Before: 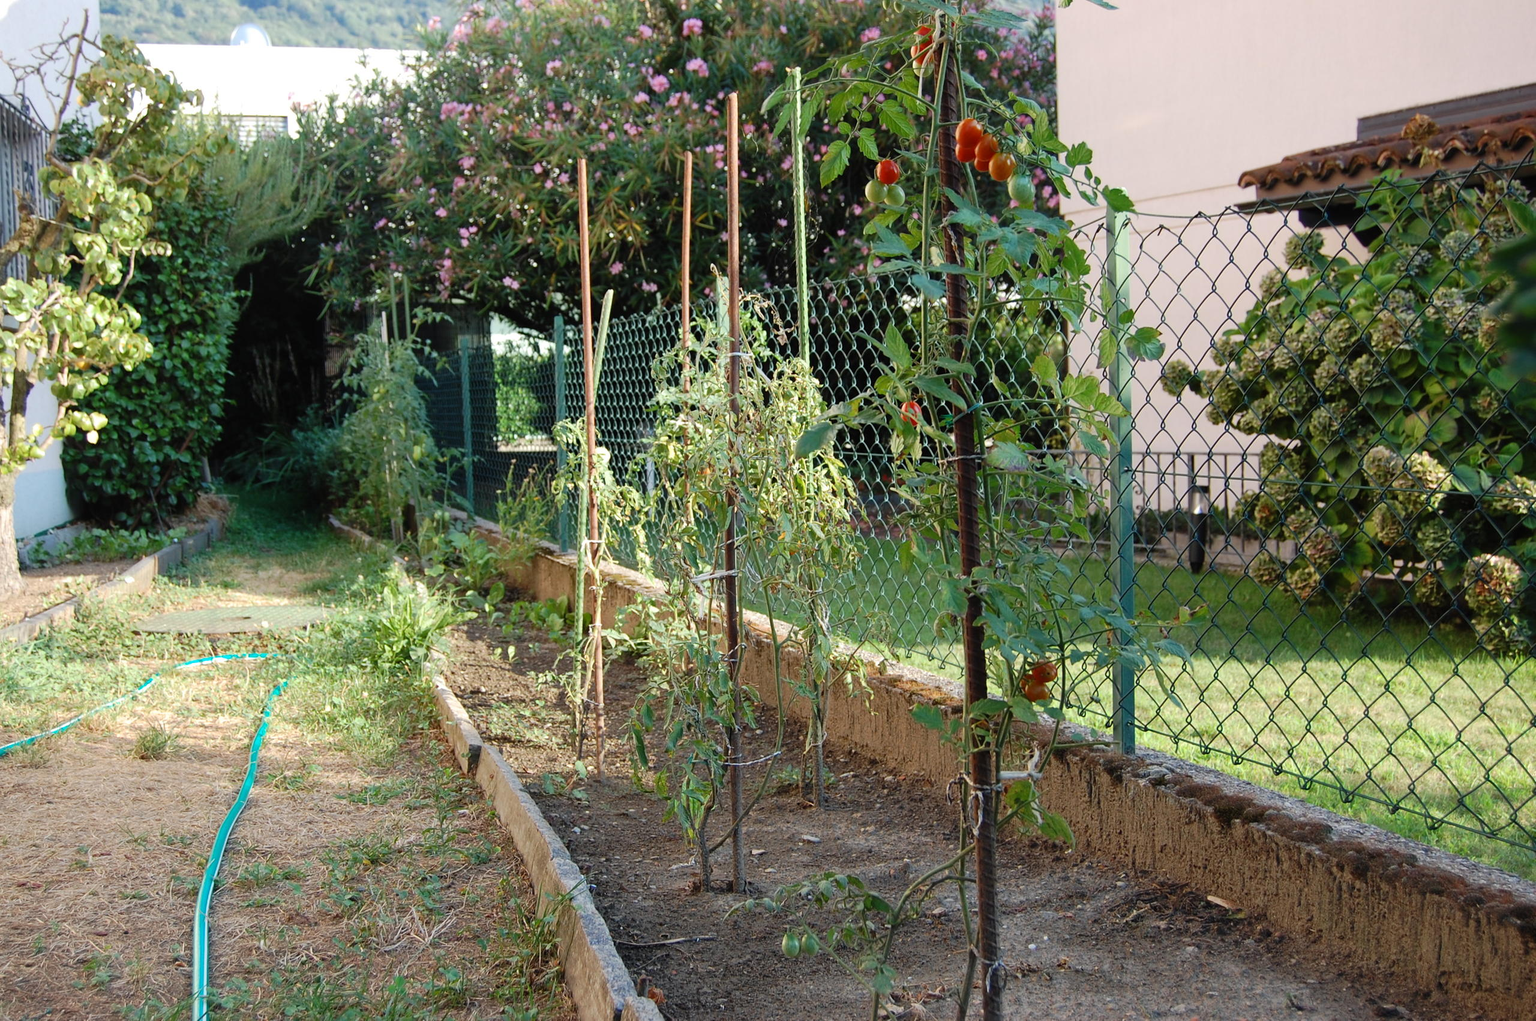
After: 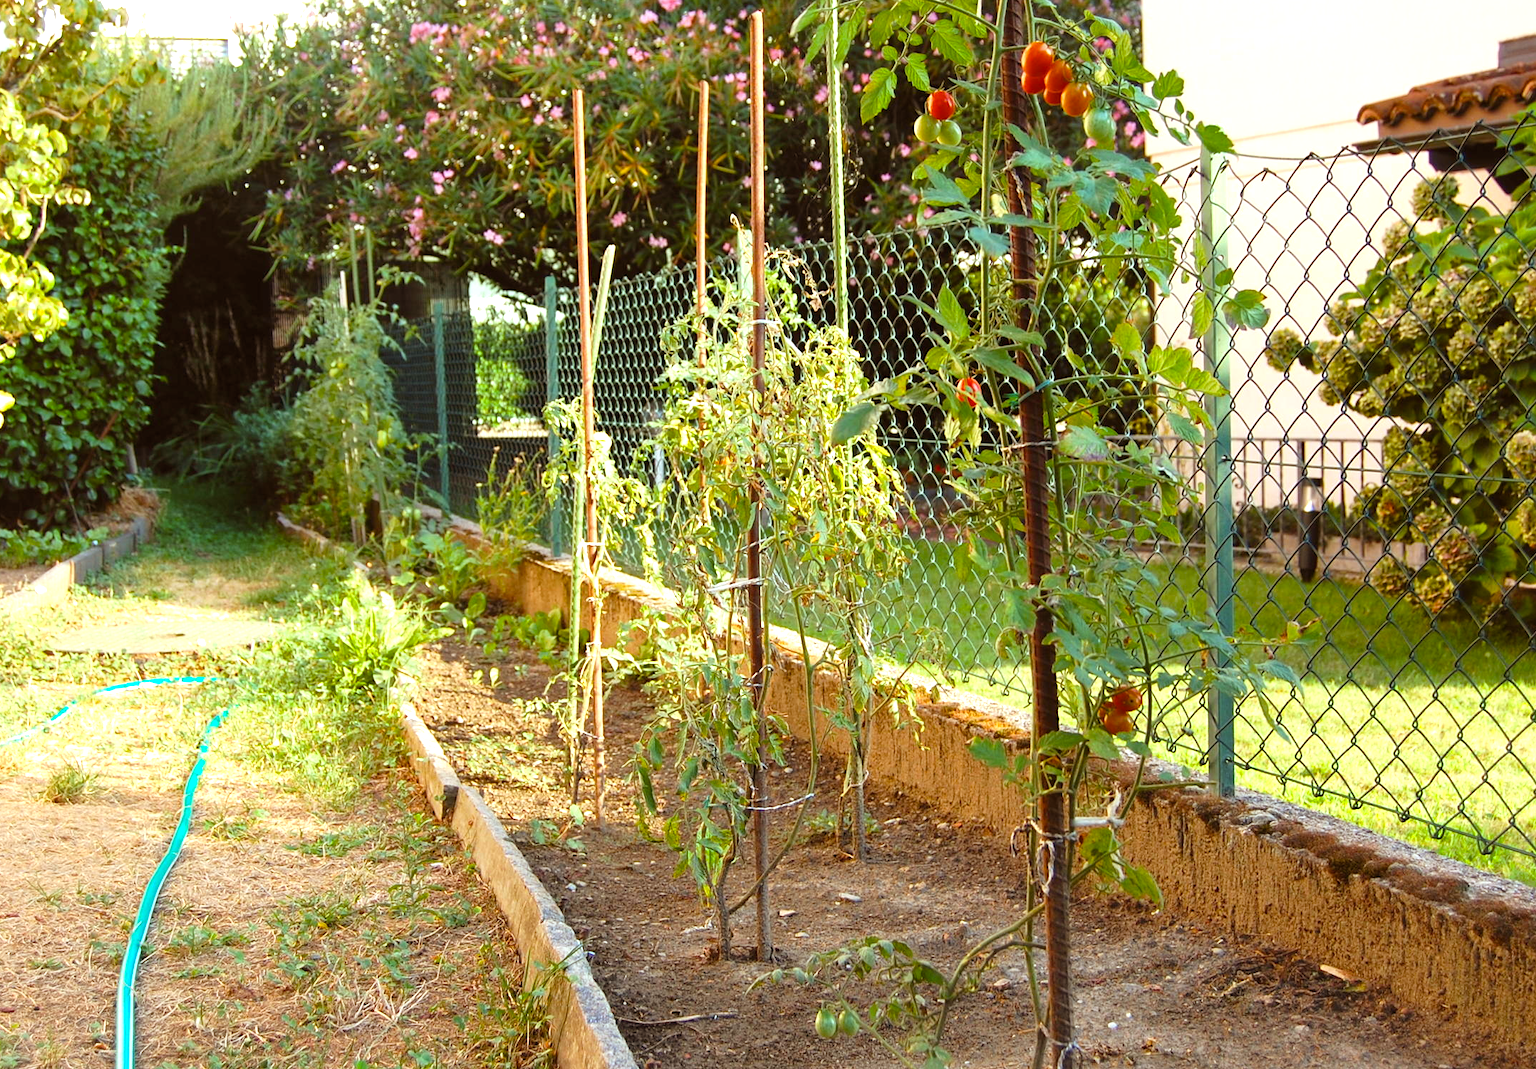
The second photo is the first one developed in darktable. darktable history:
color balance rgb: power › luminance 9.83%, power › chroma 2.82%, power › hue 58.2°, perceptual saturation grading › global saturation 19.384%, contrast 4.174%
crop: left 6.245%, top 8.169%, right 9.529%, bottom 3.593%
exposure: exposure 0.656 EV, compensate highlight preservation false
